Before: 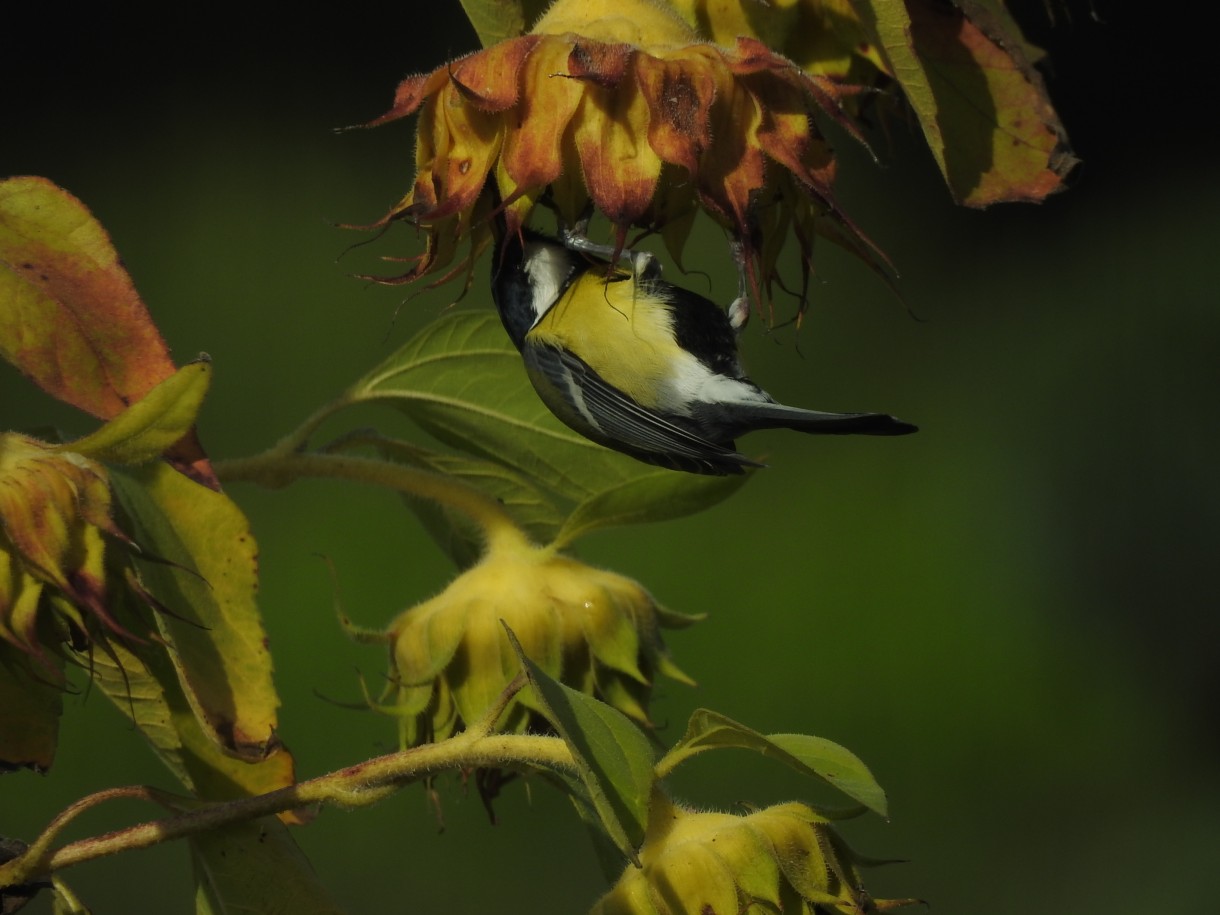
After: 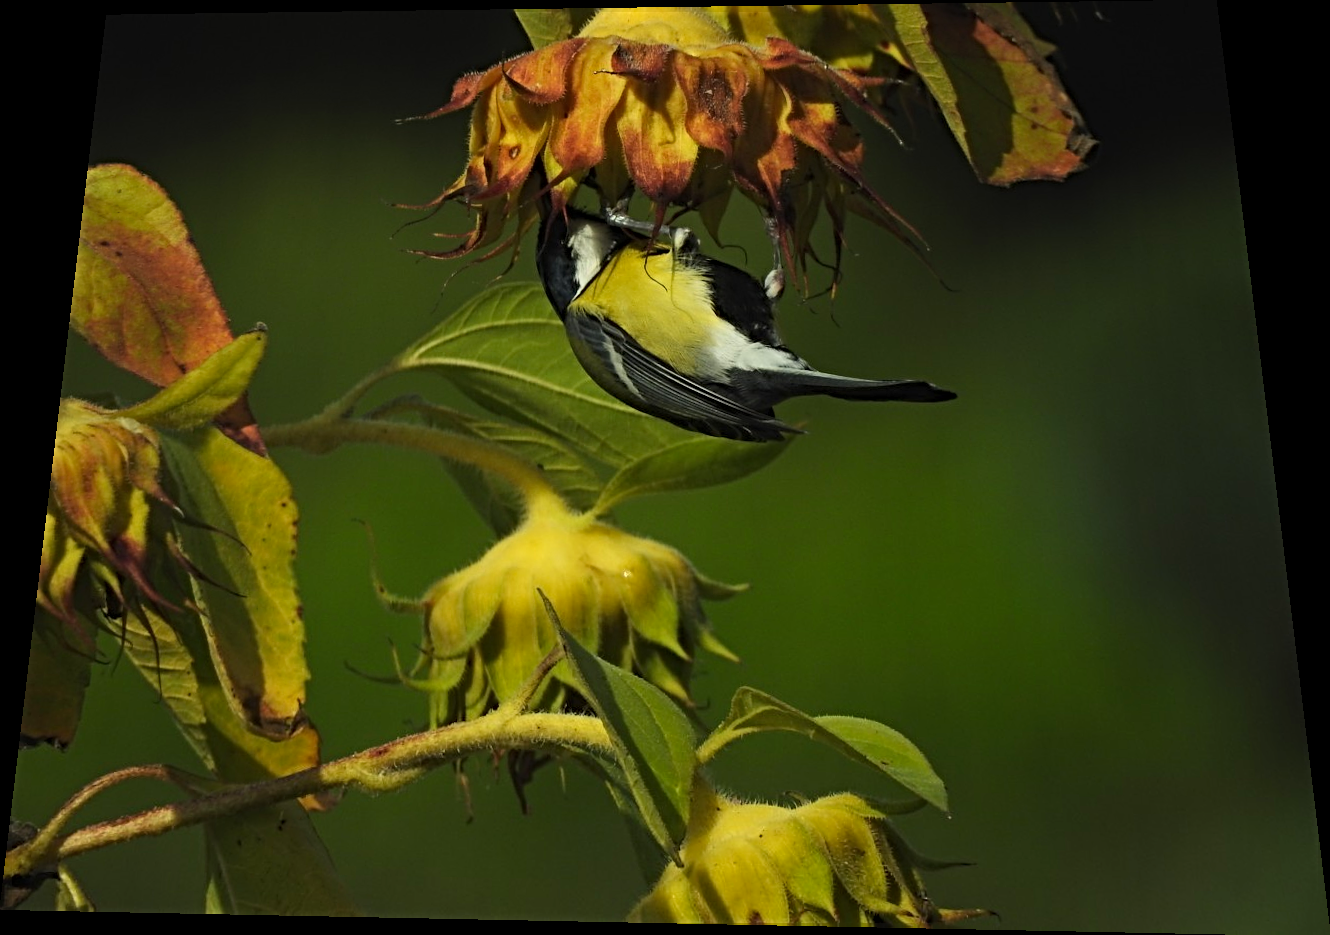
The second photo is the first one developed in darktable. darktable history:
sharpen: radius 4.883
rotate and perspective: rotation 0.128°, lens shift (vertical) -0.181, lens shift (horizontal) -0.044, shear 0.001, automatic cropping off
contrast brightness saturation: contrast 0.2, brightness 0.16, saturation 0.22
